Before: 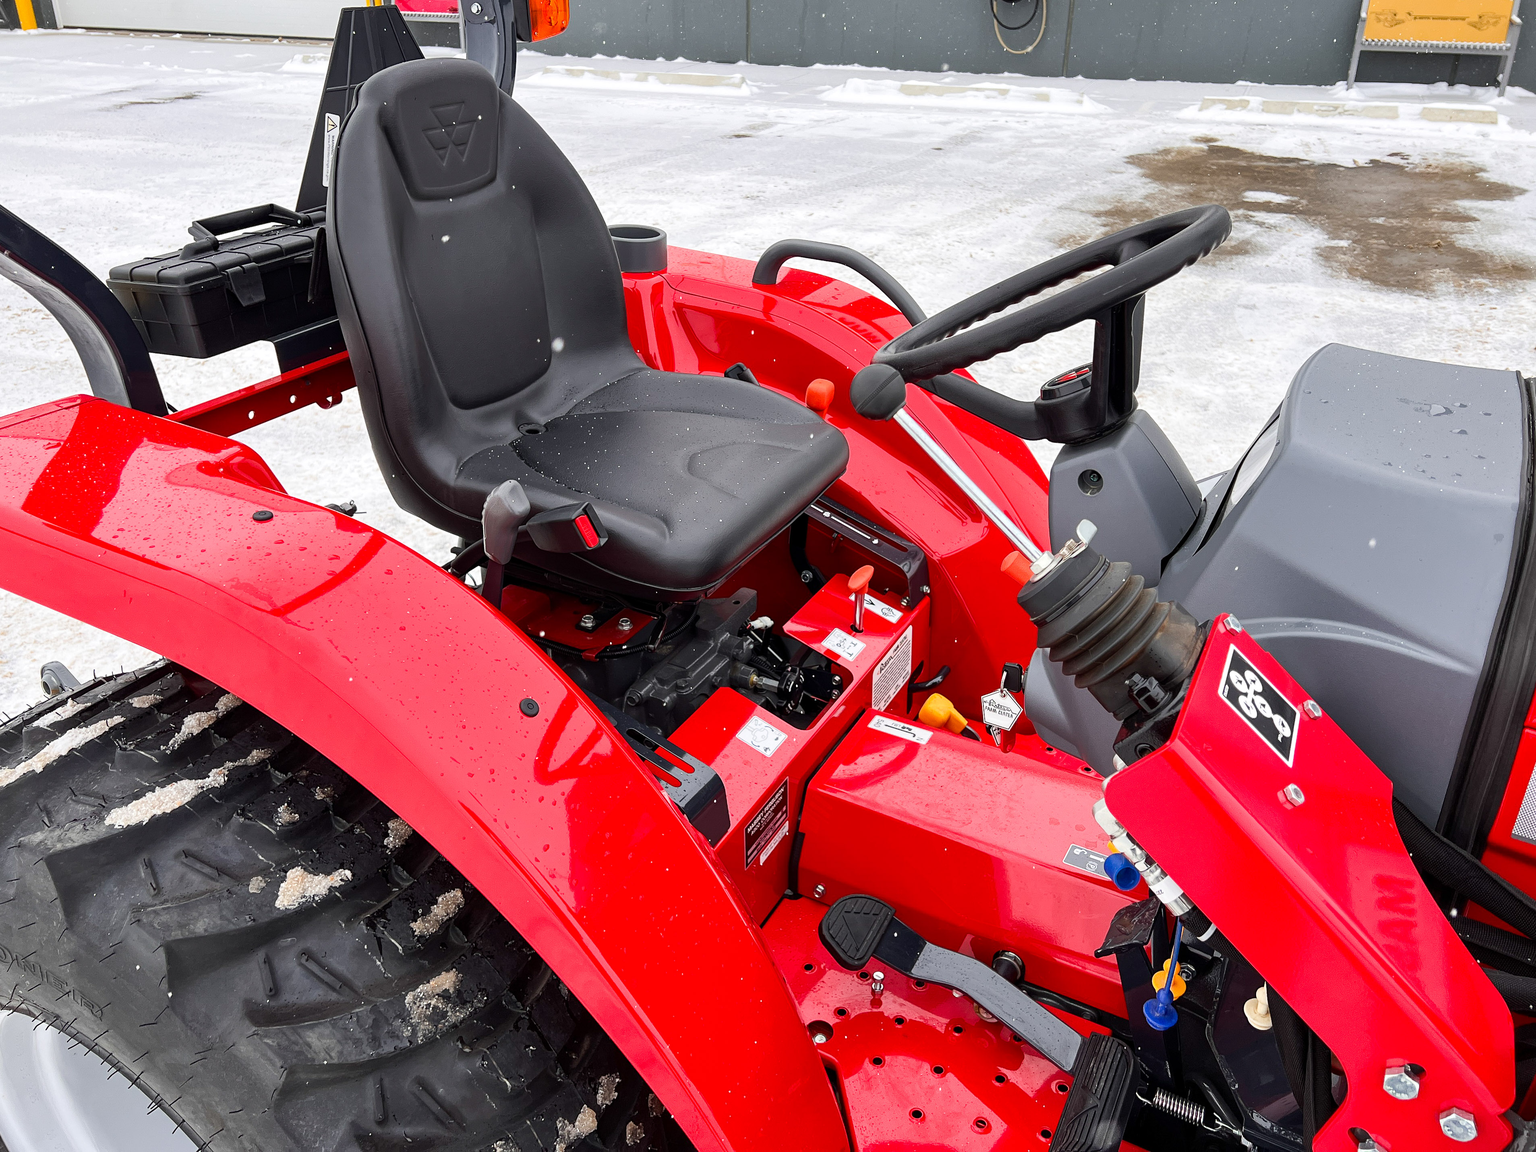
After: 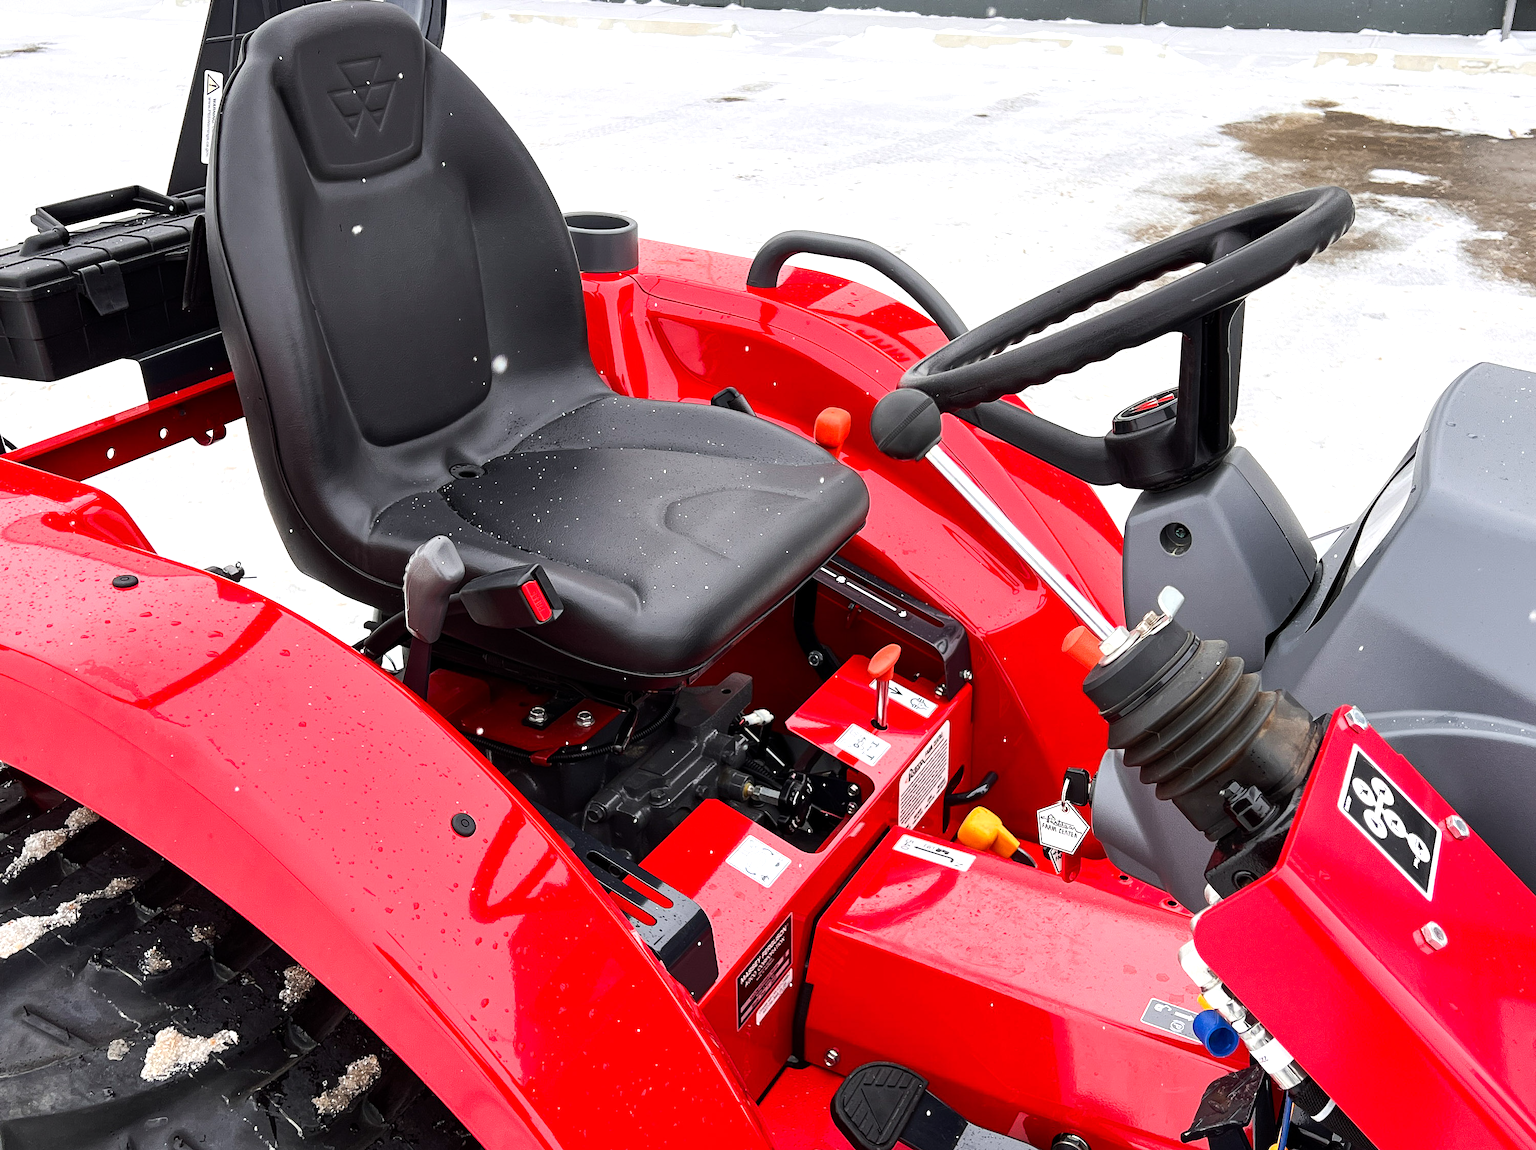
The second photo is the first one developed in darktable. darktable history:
tone equalizer: -8 EV -0.441 EV, -7 EV -0.366 EV, -6 EV -0.37 EV, -5 EV -0.243 EV, -3 EV 0.238 EV, -2 EV 0.352 EV, -1 EV 0.396 EV, +0 EV 0.417 EV, edges refinement/feathering 500, mask exposure compensation -1.57 EV, preserve details no
crop and rotate: left 10.702%, top 5.068%, right 10.503%, bottom 16.242%
